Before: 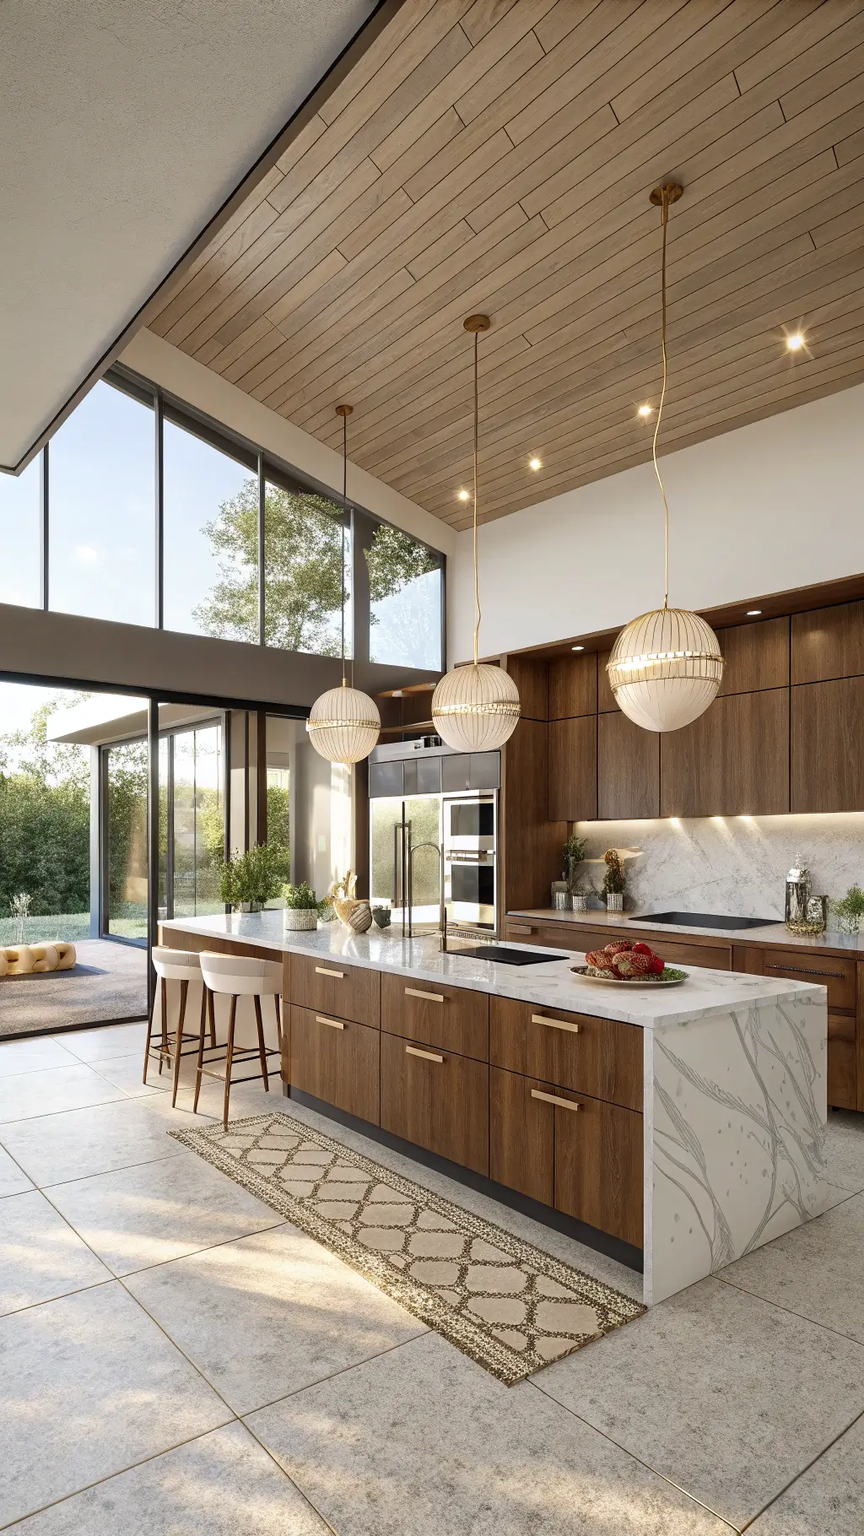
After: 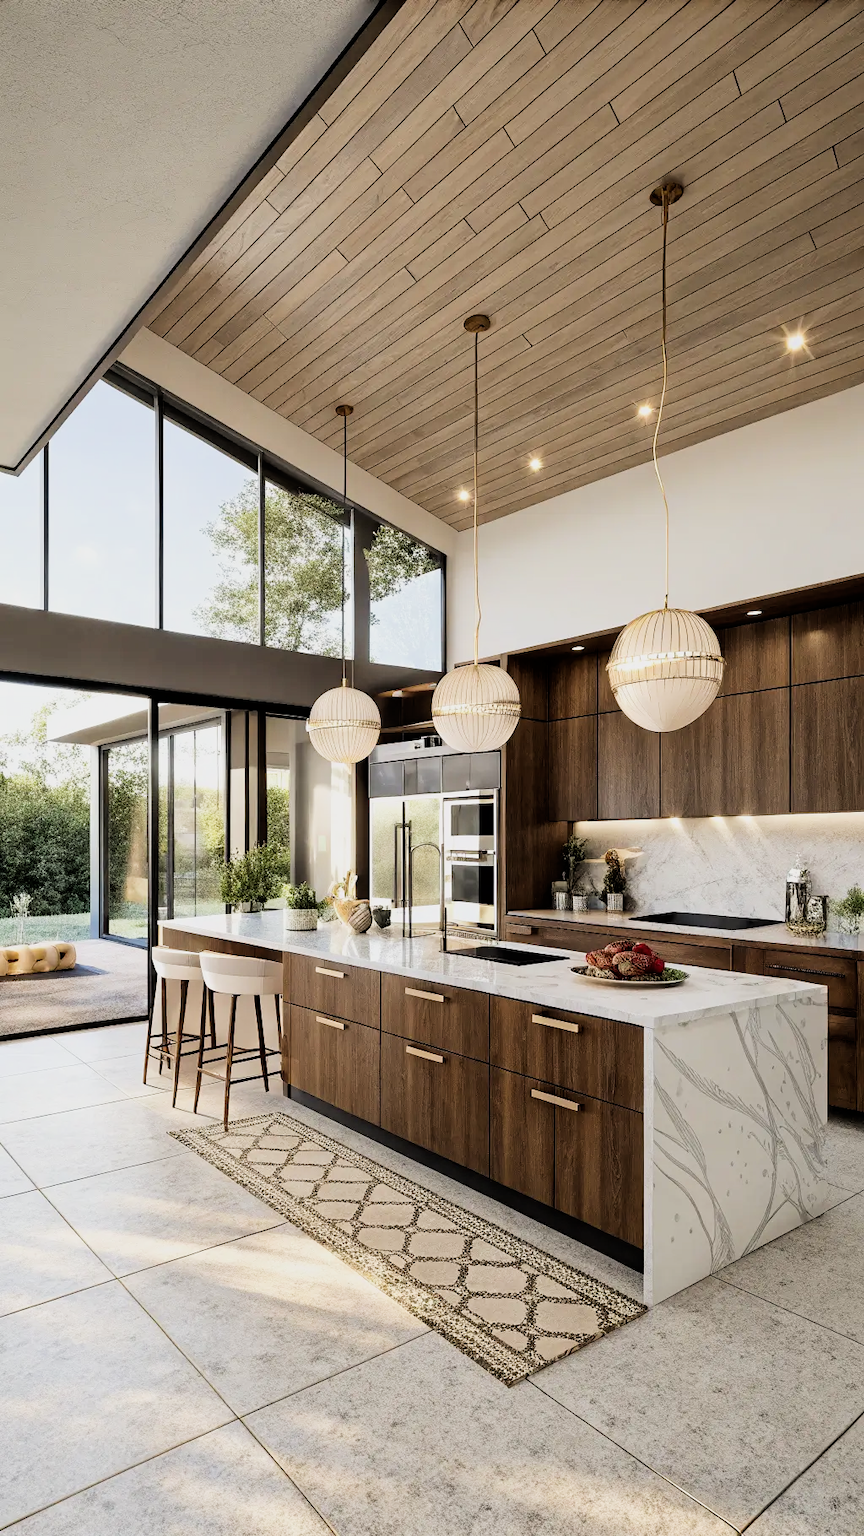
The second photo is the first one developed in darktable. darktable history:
exposure: exposure 0.207 EV, compensate highlight preservation false
filmic rgb: black relative exposure -5 EV, hardness 2.88, contrast 1.4, highlights saturation mix -20%
